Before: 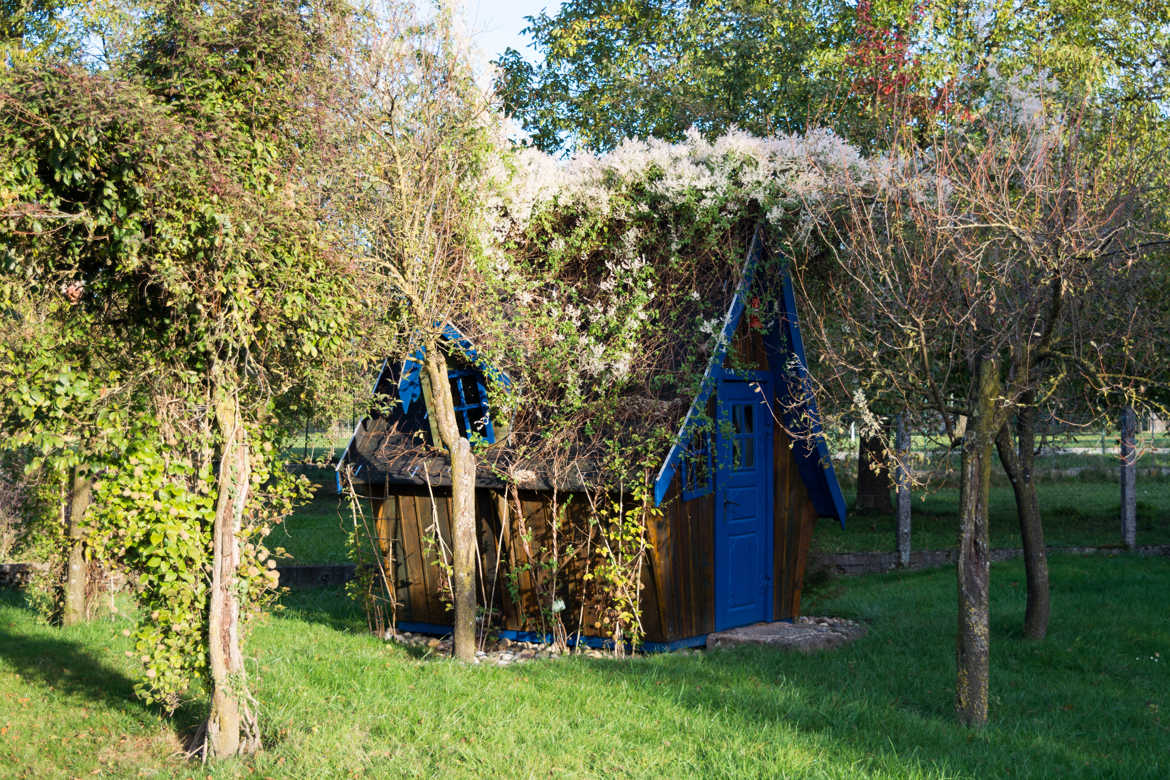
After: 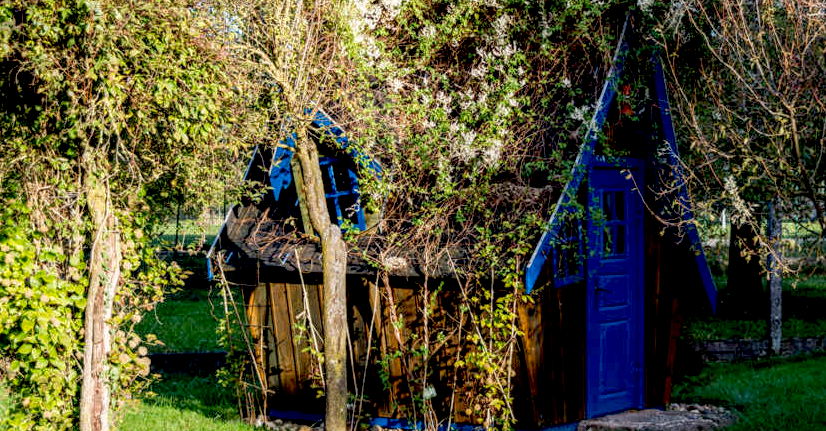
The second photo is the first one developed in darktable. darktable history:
crop: left 11.078%, top 27.374%, right 18.27%, bottom 17.264%
local contrast: highlights 0%, shadows 5%, detail 133%
exposure: black level correction 0.024, exposure 0.182 EV, compensate highlight preservation false
